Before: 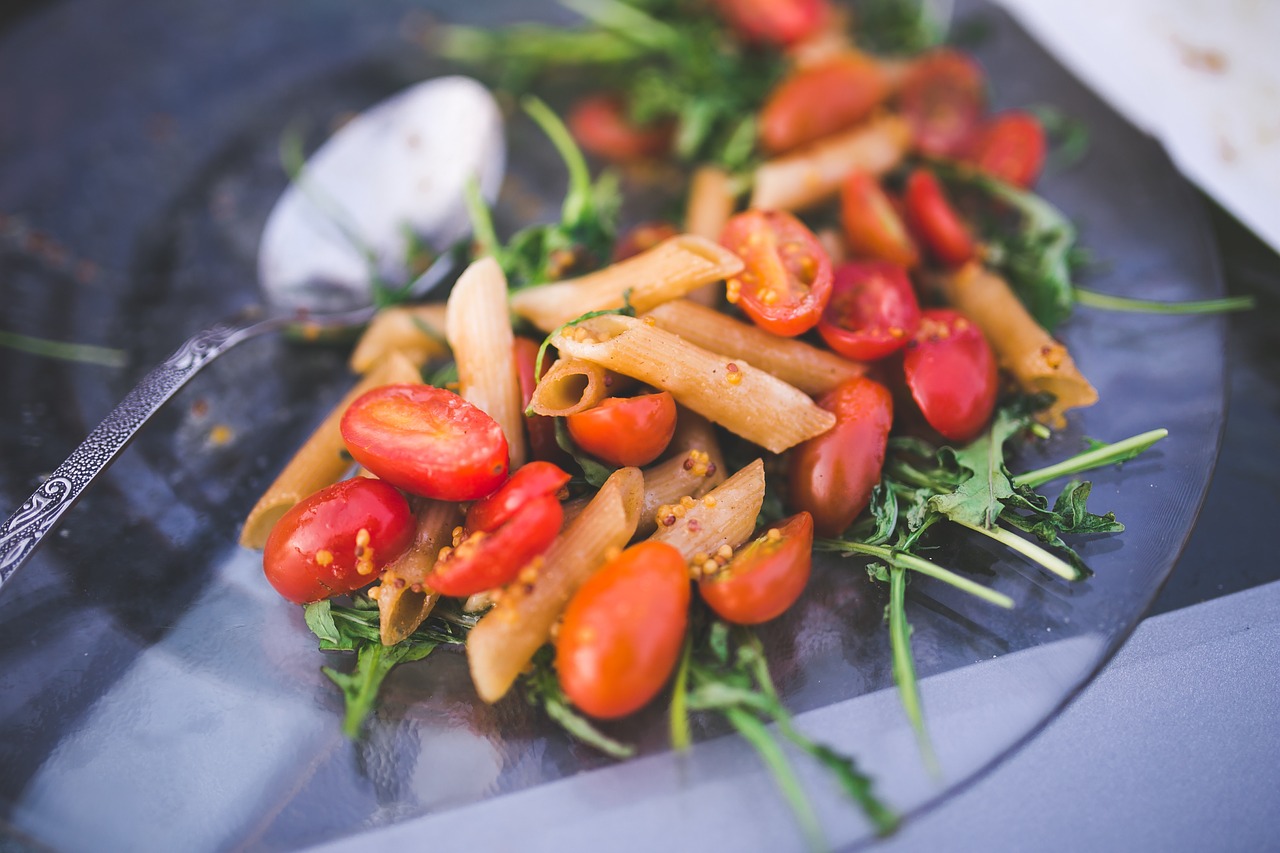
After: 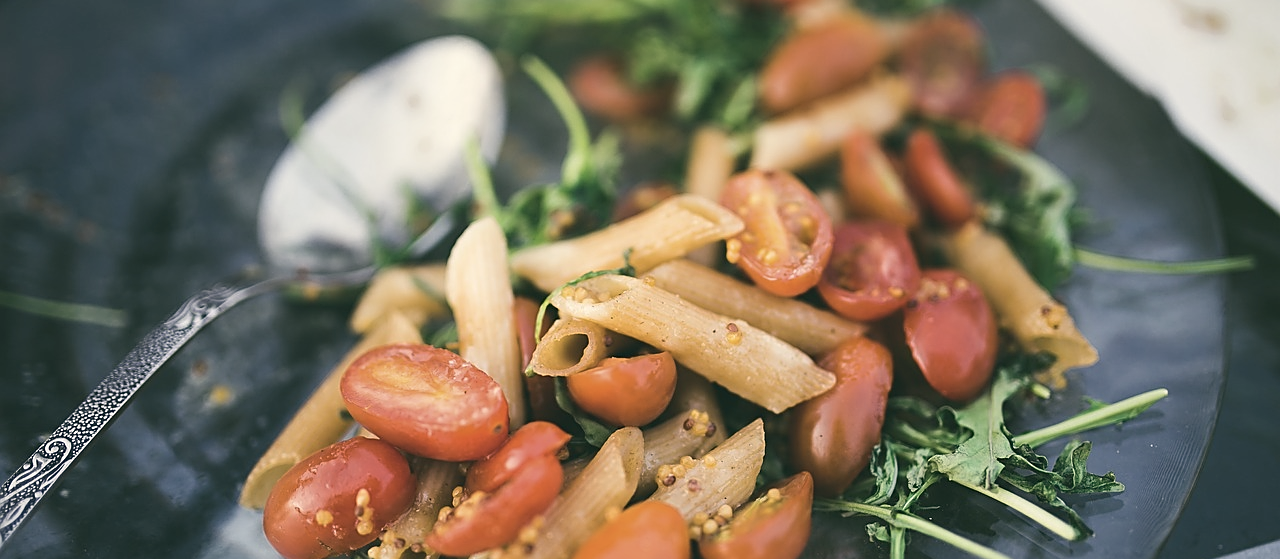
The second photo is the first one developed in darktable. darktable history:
contrast brightness saturation: contrast 0.1, saturation -0.36
crop and rotate: top 4.848%, bottom 29.503%
sharpen: on, module defaults
color correction: highlights a* -0.482, highlights b* 9.48, shadows a* -9.48, shadows b* 0.803
